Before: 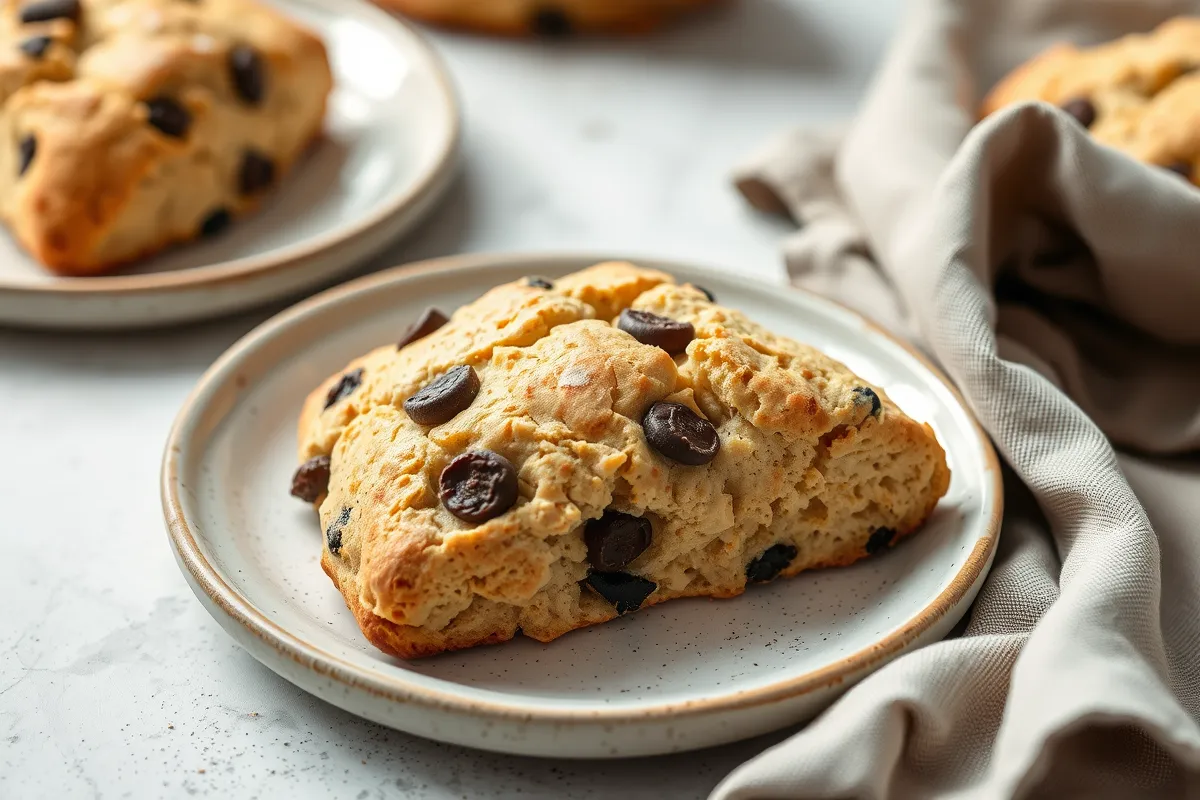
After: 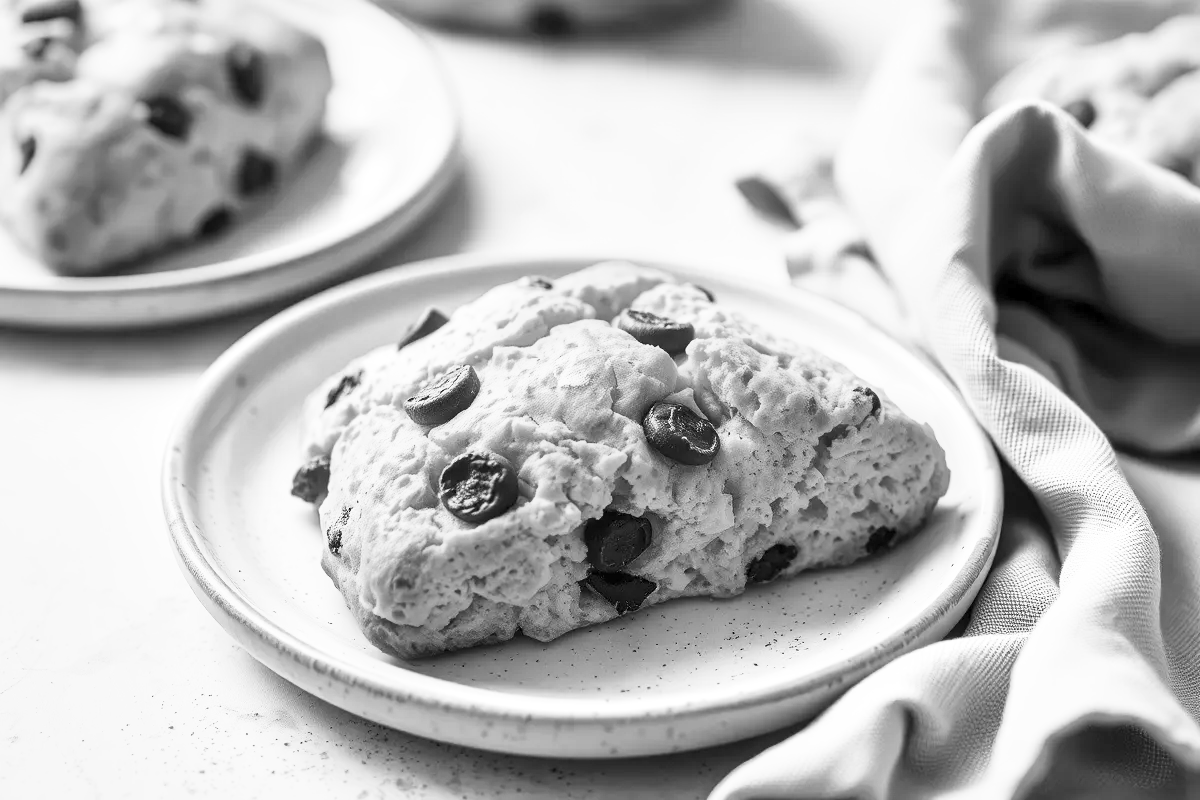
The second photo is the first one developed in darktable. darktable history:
monochrome: a 16.06, b 15.48, size 1
exposure: black level correction 0, exposure 1.388 EV, compensate exposure bias true, compensate highlight preservation false
contrast brightness saturation: saturation -0.05
color correction: saturation 1.11
local contrast: mode bilateral grid, contrast 20, coarseness 50, detail 132%, midtone range 0.2
color balance rgb: perceptual saturation grading › global saturation 30%, global vibrance 10%
sigmoid: contrast 1.22, skew 0.65
